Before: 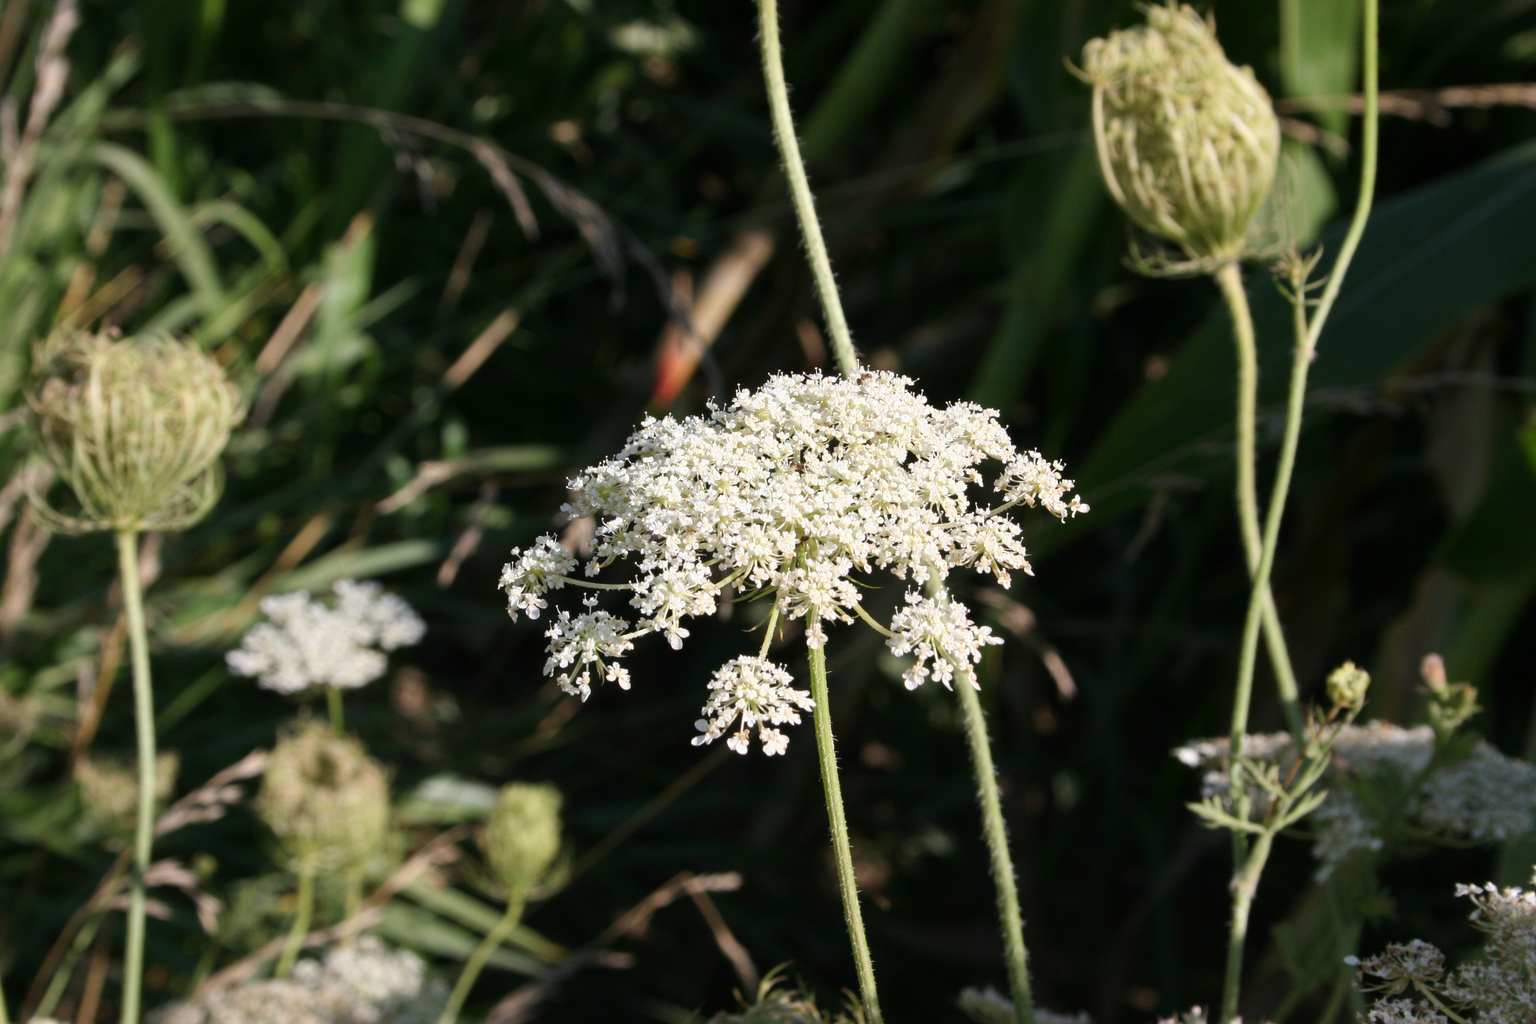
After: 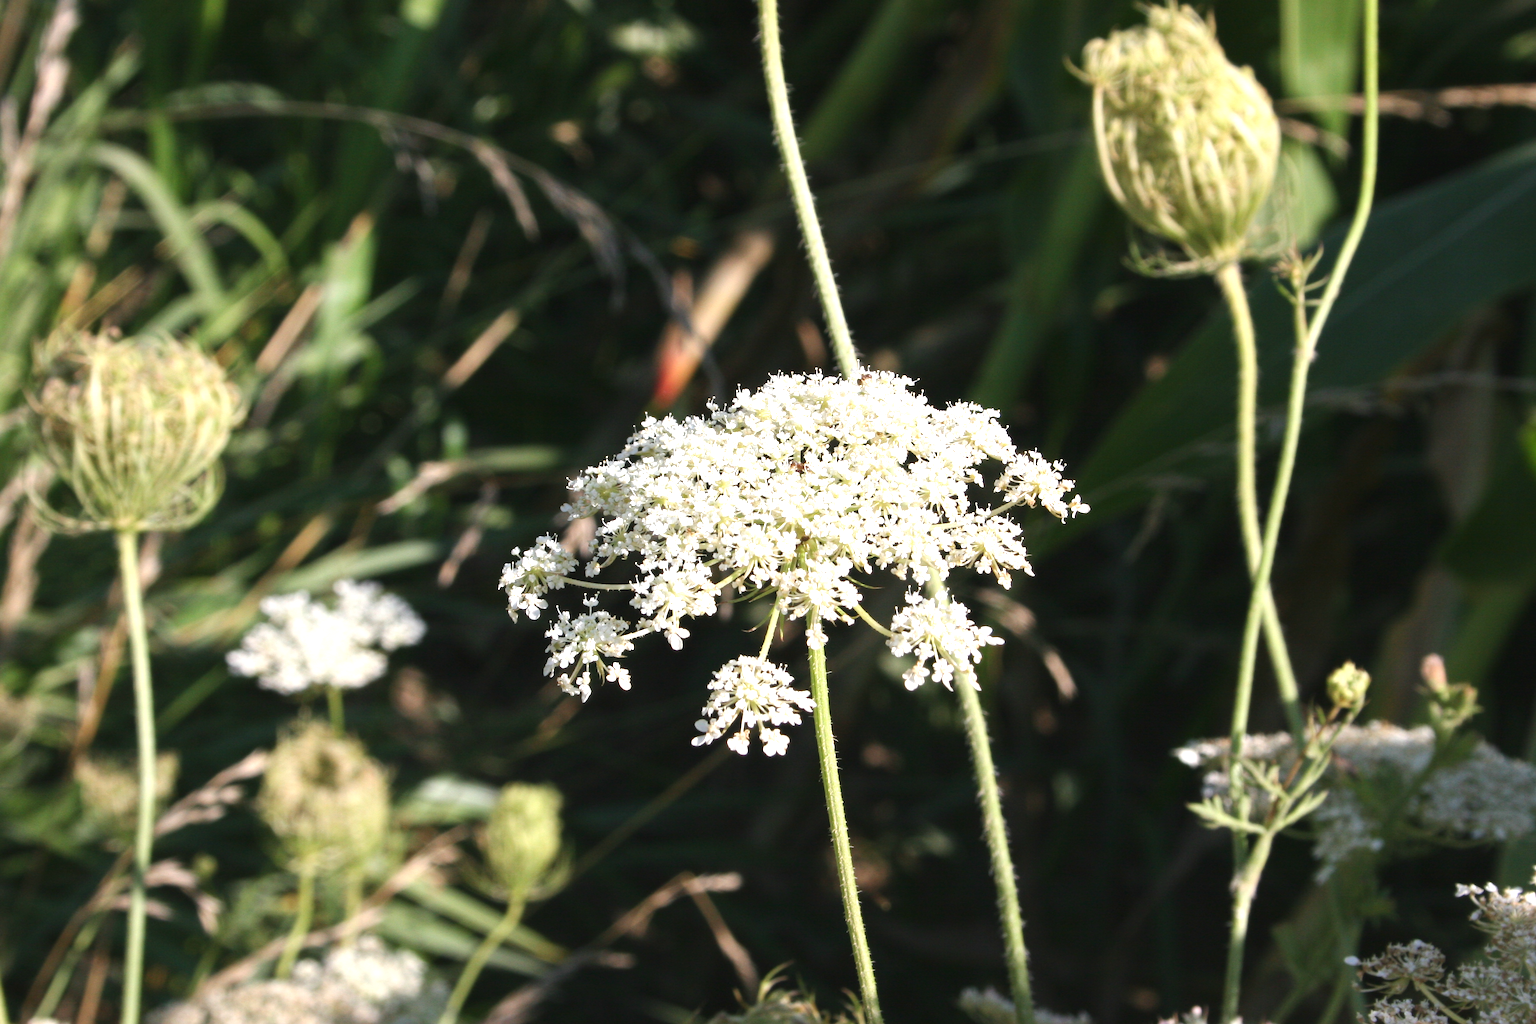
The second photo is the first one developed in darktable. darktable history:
exposure: black level correction -0.002, exposure 0.71 EV, compensate highlight preservation false
